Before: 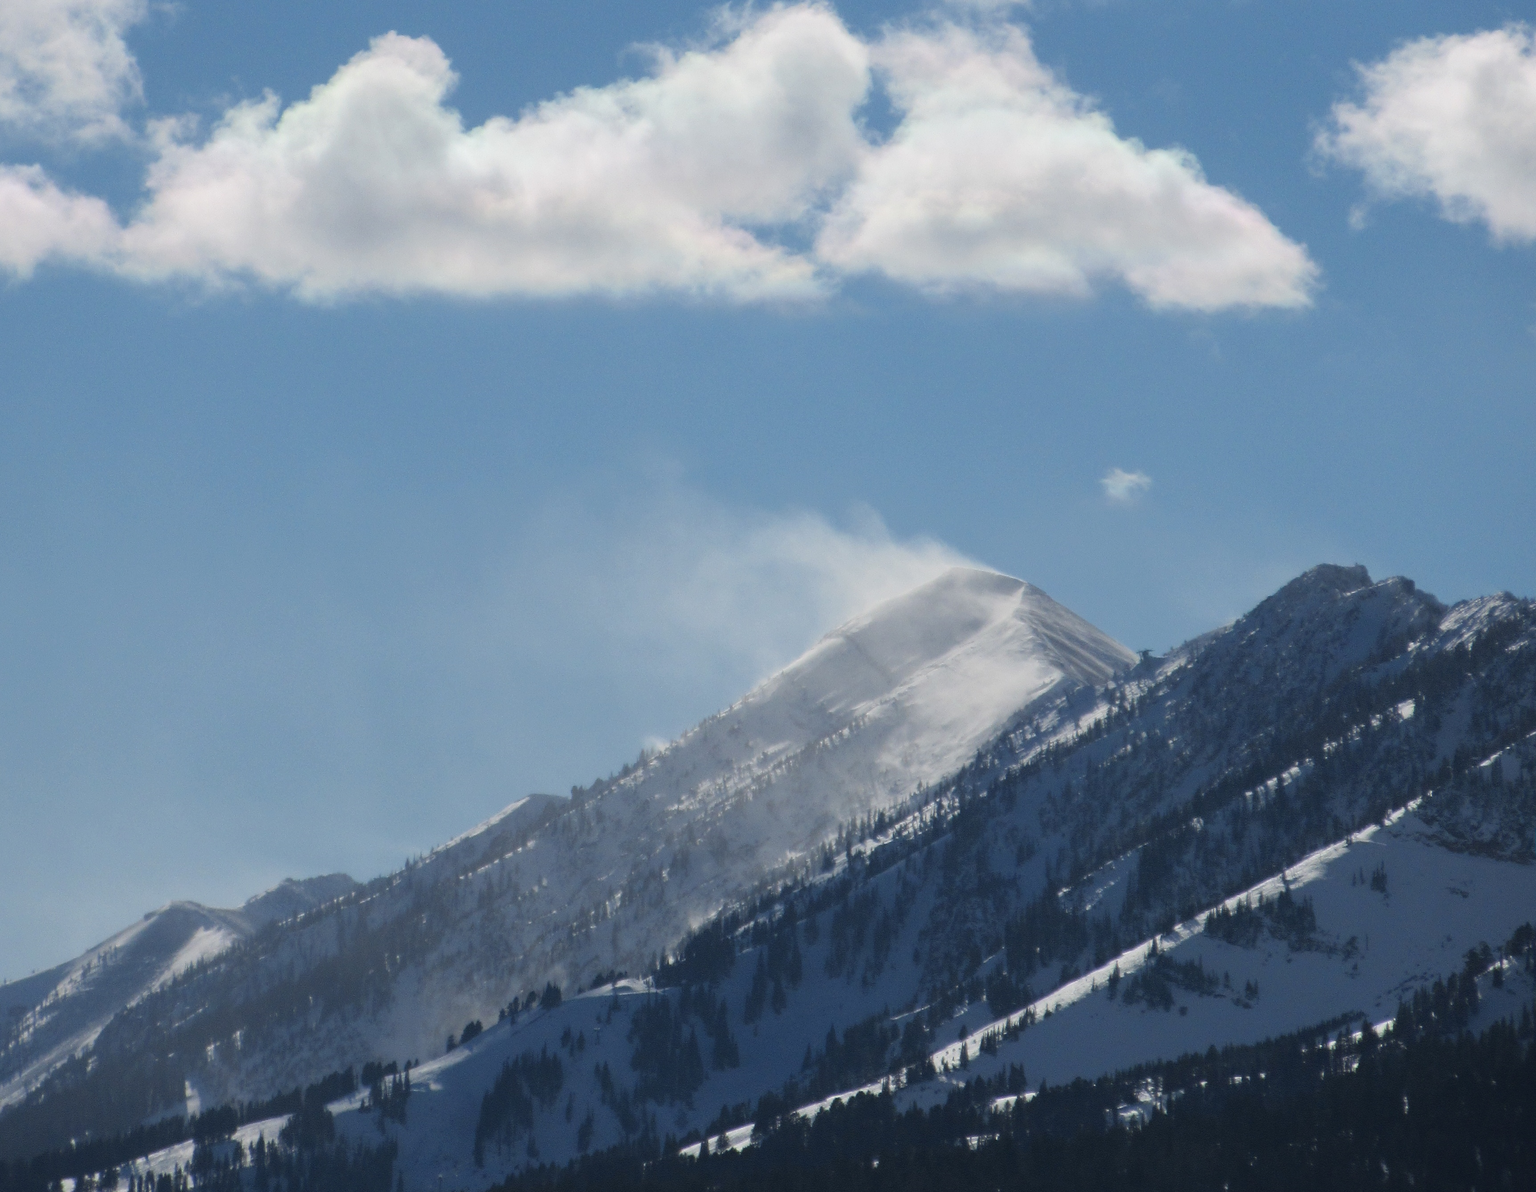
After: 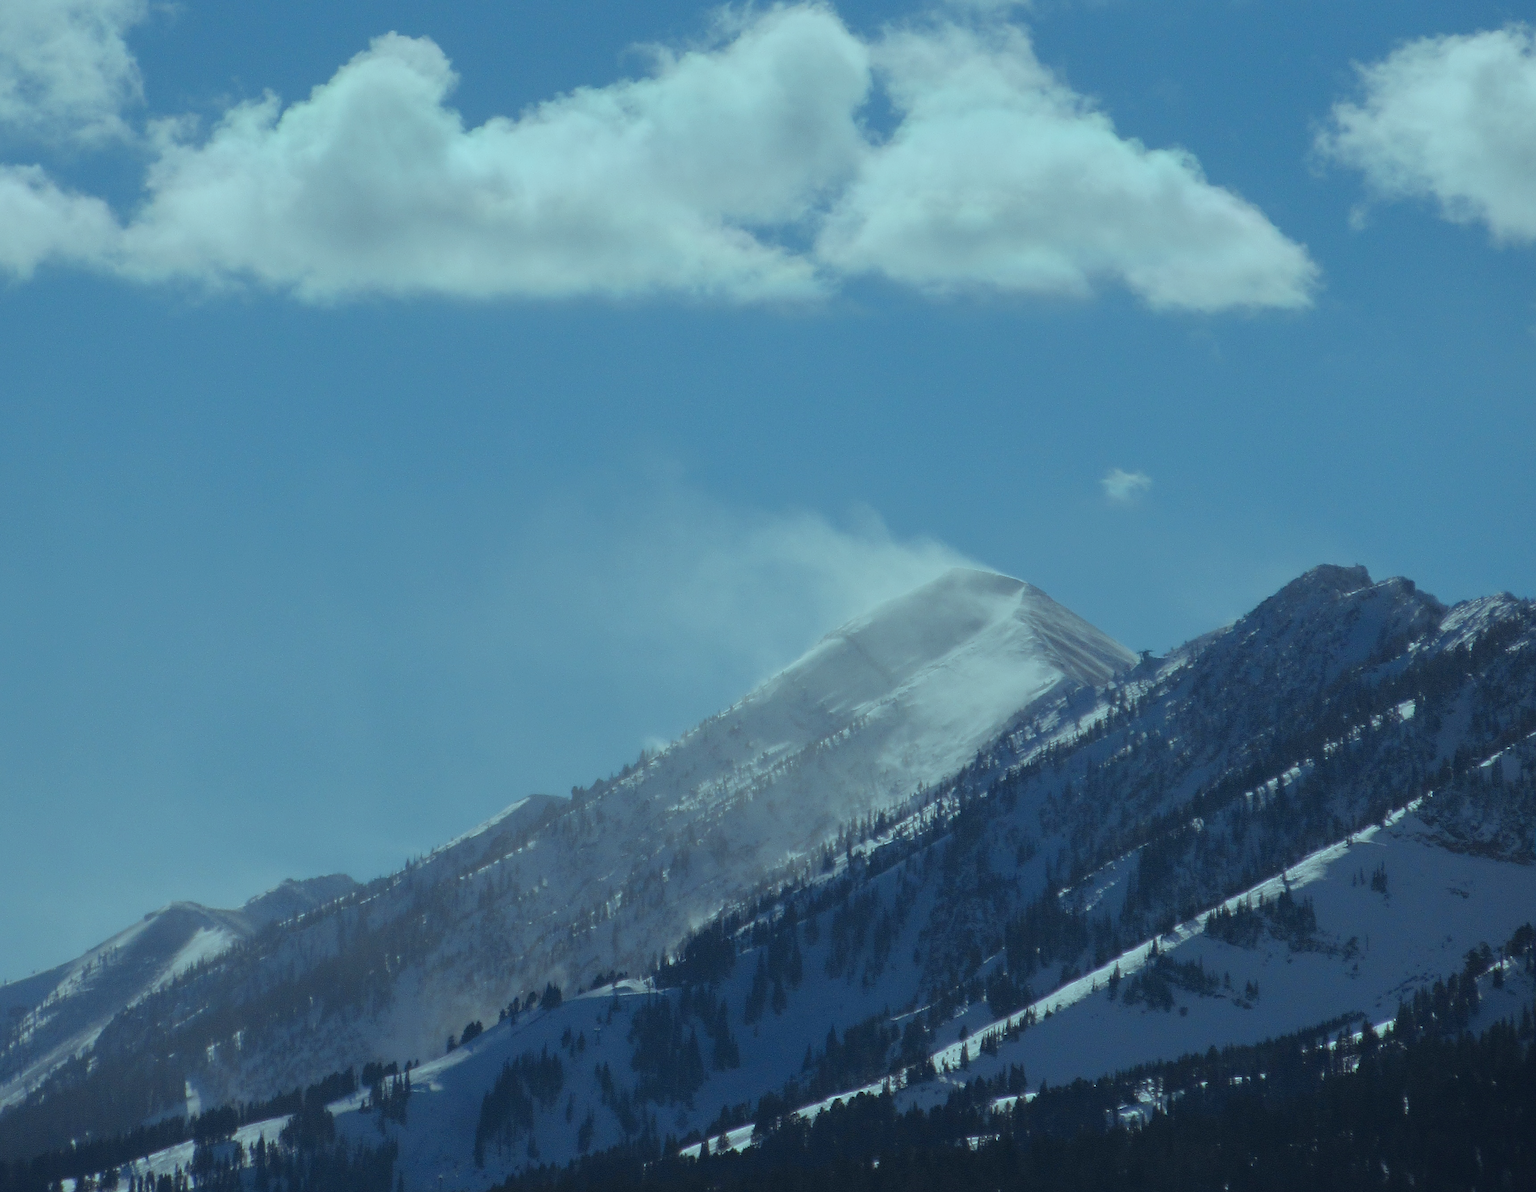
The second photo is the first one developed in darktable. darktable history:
sharpen: amount 0.498
base curve: preserve colors none
color balance rgb: highlights gain › luminance -32.943%, highlights gain › chroma 5.56%, highlights gain › hue 215.12°, linear chroma grading › global chroma 14.967%, perceptual saturation grading › global saturation -10.399%, perceptual saturation grading › highlights -27.278%, perceptual saturation grading › shadows 21.192%
